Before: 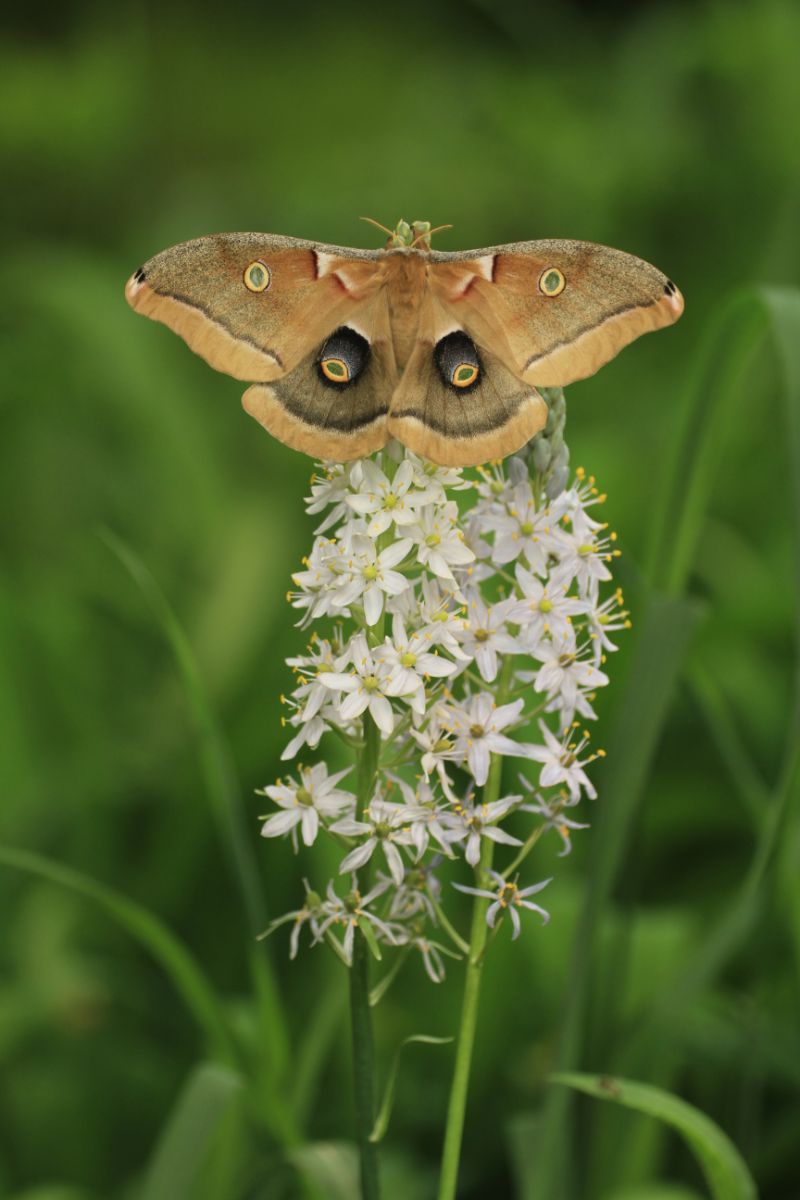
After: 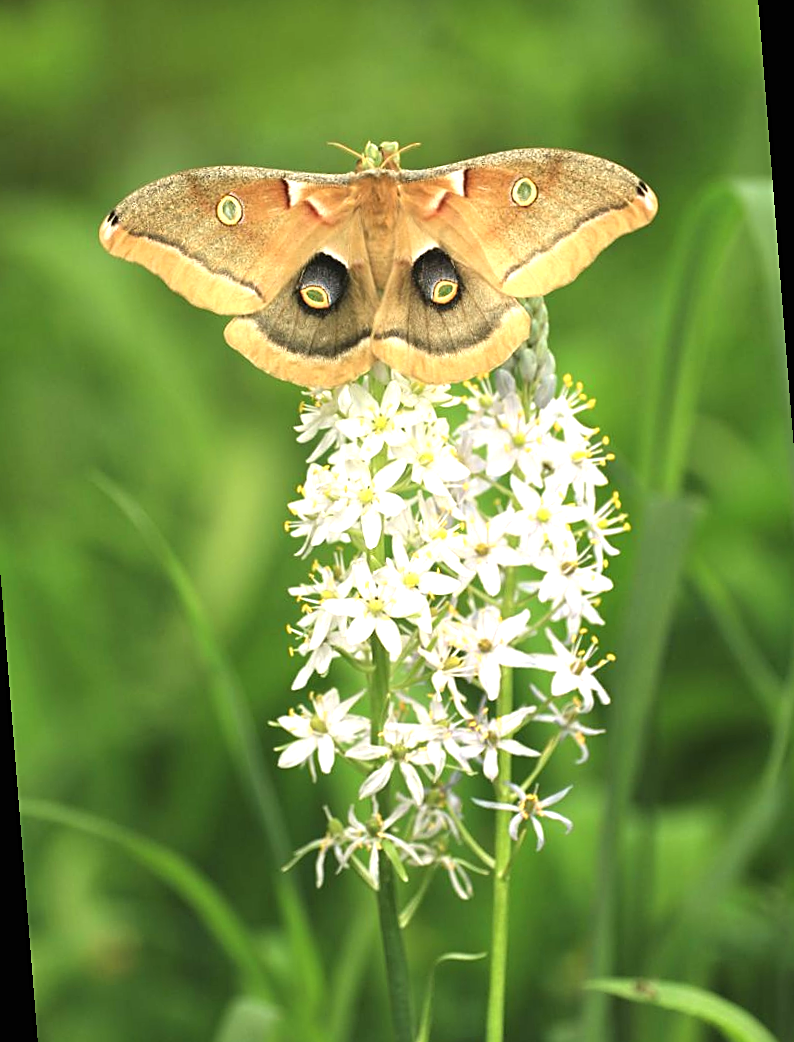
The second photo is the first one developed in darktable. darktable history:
sharpen: on, module defaults
rotate and perspective: rotation -4.57°, crop left 0.054, crop right 0.944, crop top 0.087, crop bottom 0.914
exposure: black level correction 0, exposure 1.2 EV, compensate exposure bias true, compensate highlight preservation false
